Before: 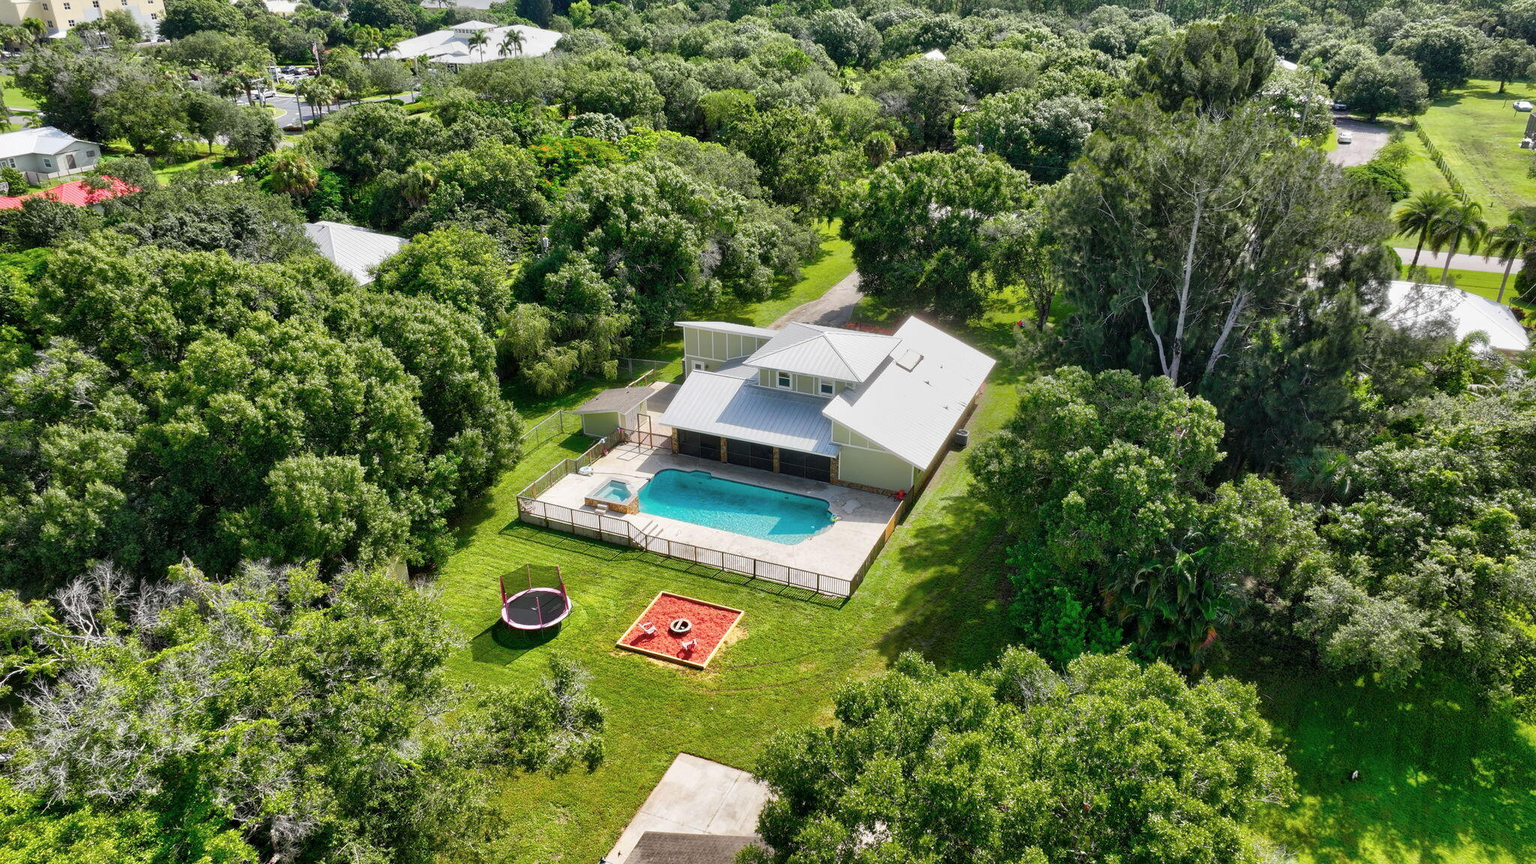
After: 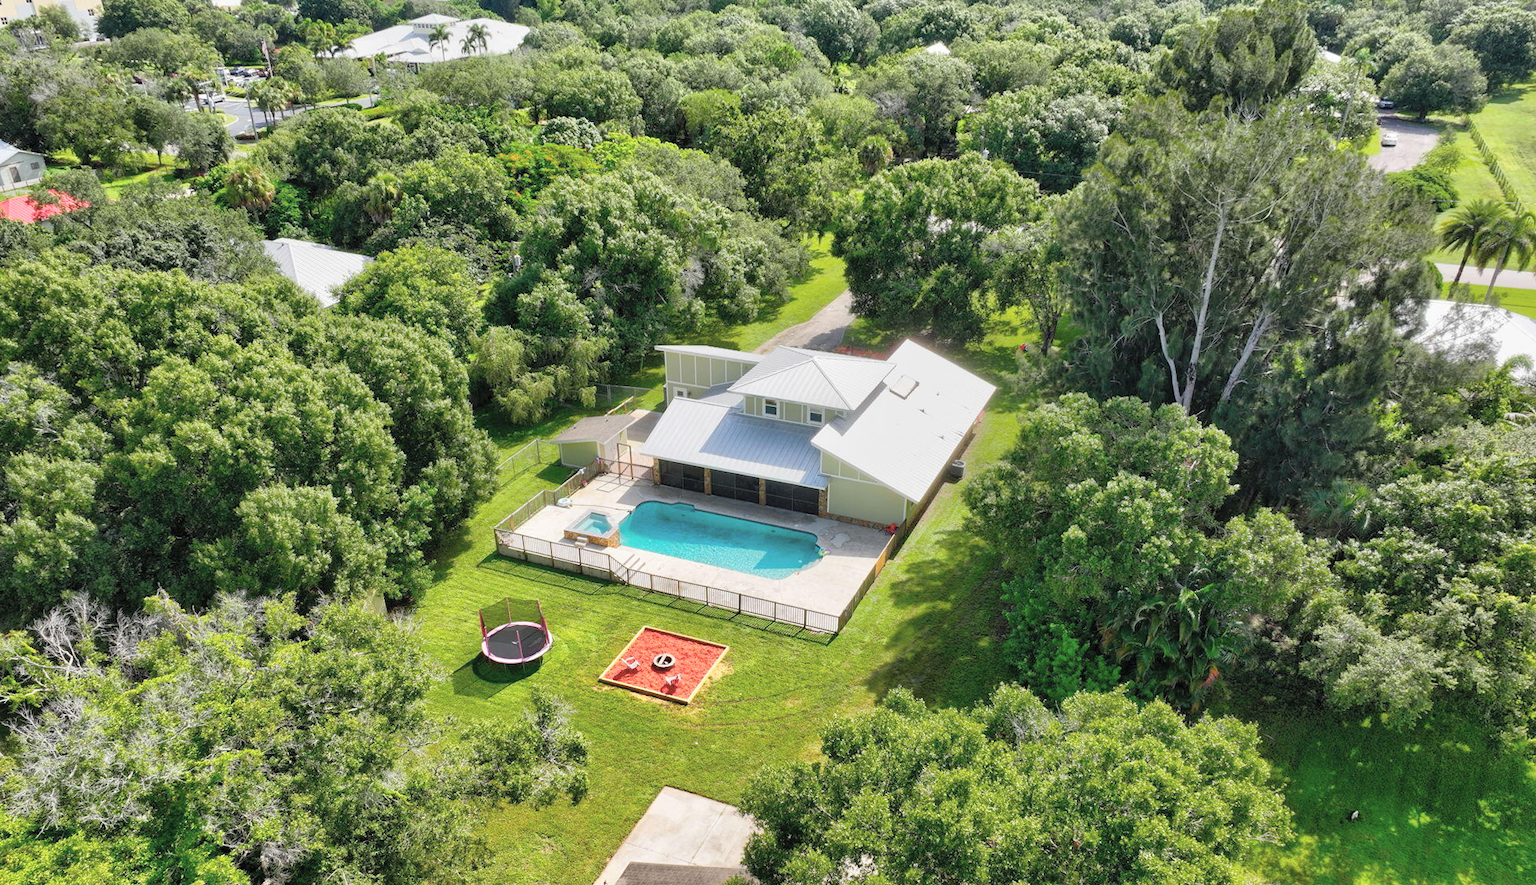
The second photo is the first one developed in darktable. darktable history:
rotate and perspective: rotation 0.074°, lens shift (vertical) 0.096, lens shift (horizontal) -0.041, crop left 0.043, crop right 0.952, crop top 0.024, crop bottom 0.979
contrast brightness saturation: brightness 0.15
